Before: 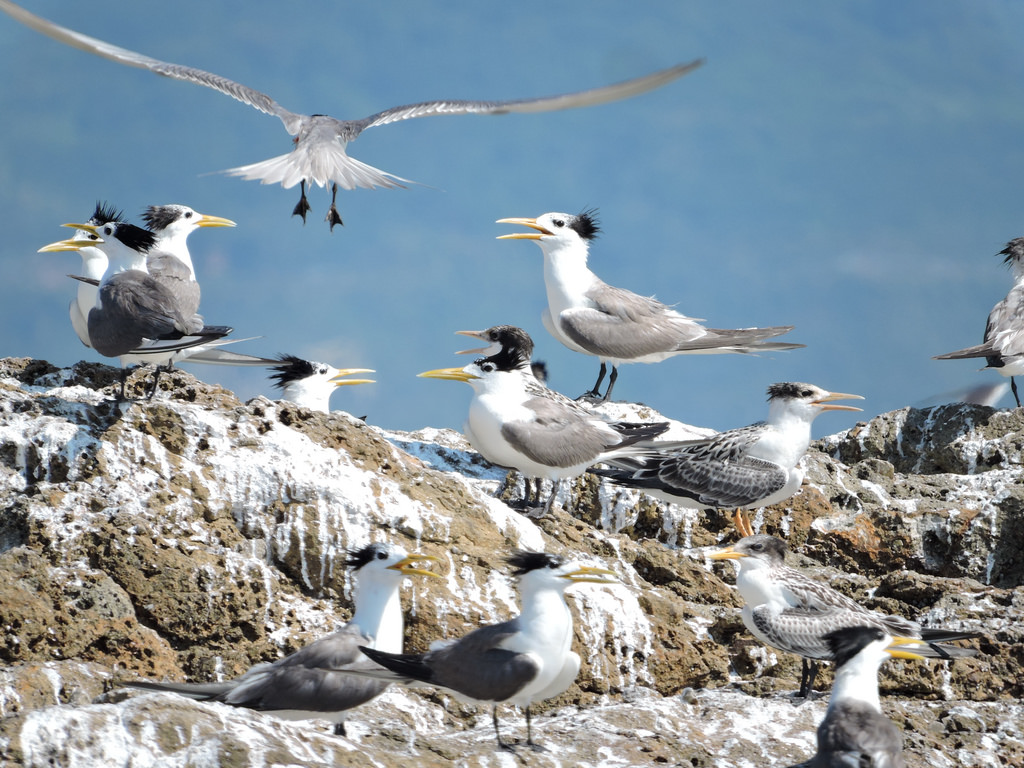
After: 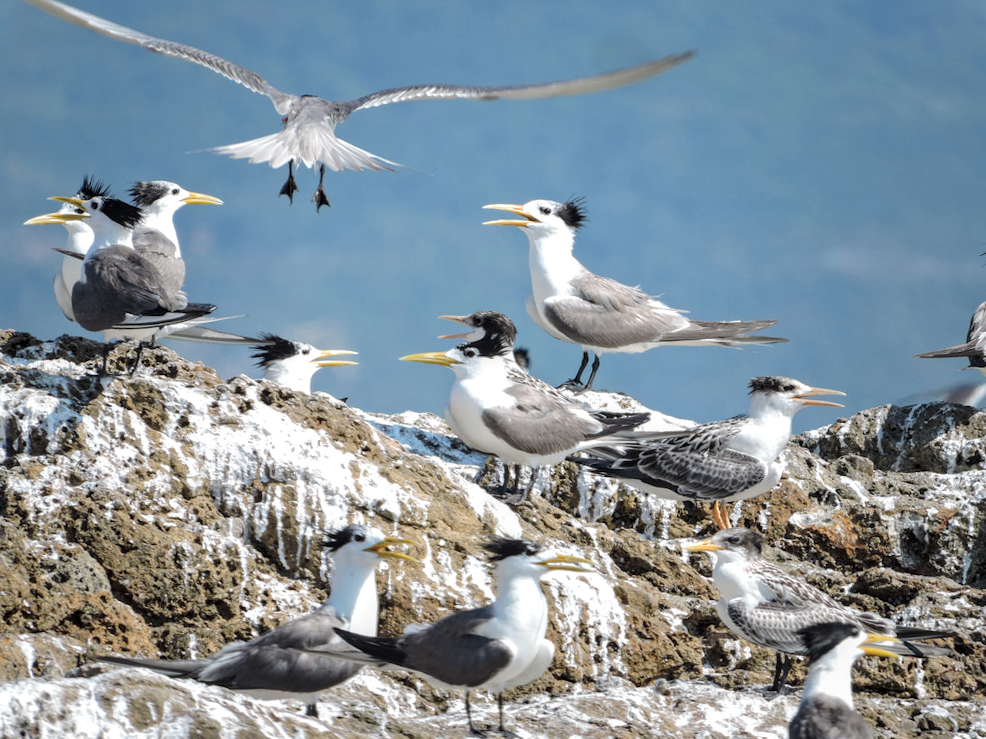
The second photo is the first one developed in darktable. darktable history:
crop and rotate: angle -1.66°
local contrast: on, module defaults
exposure: exposure -0.044 EV, compensate highlight preservation false
